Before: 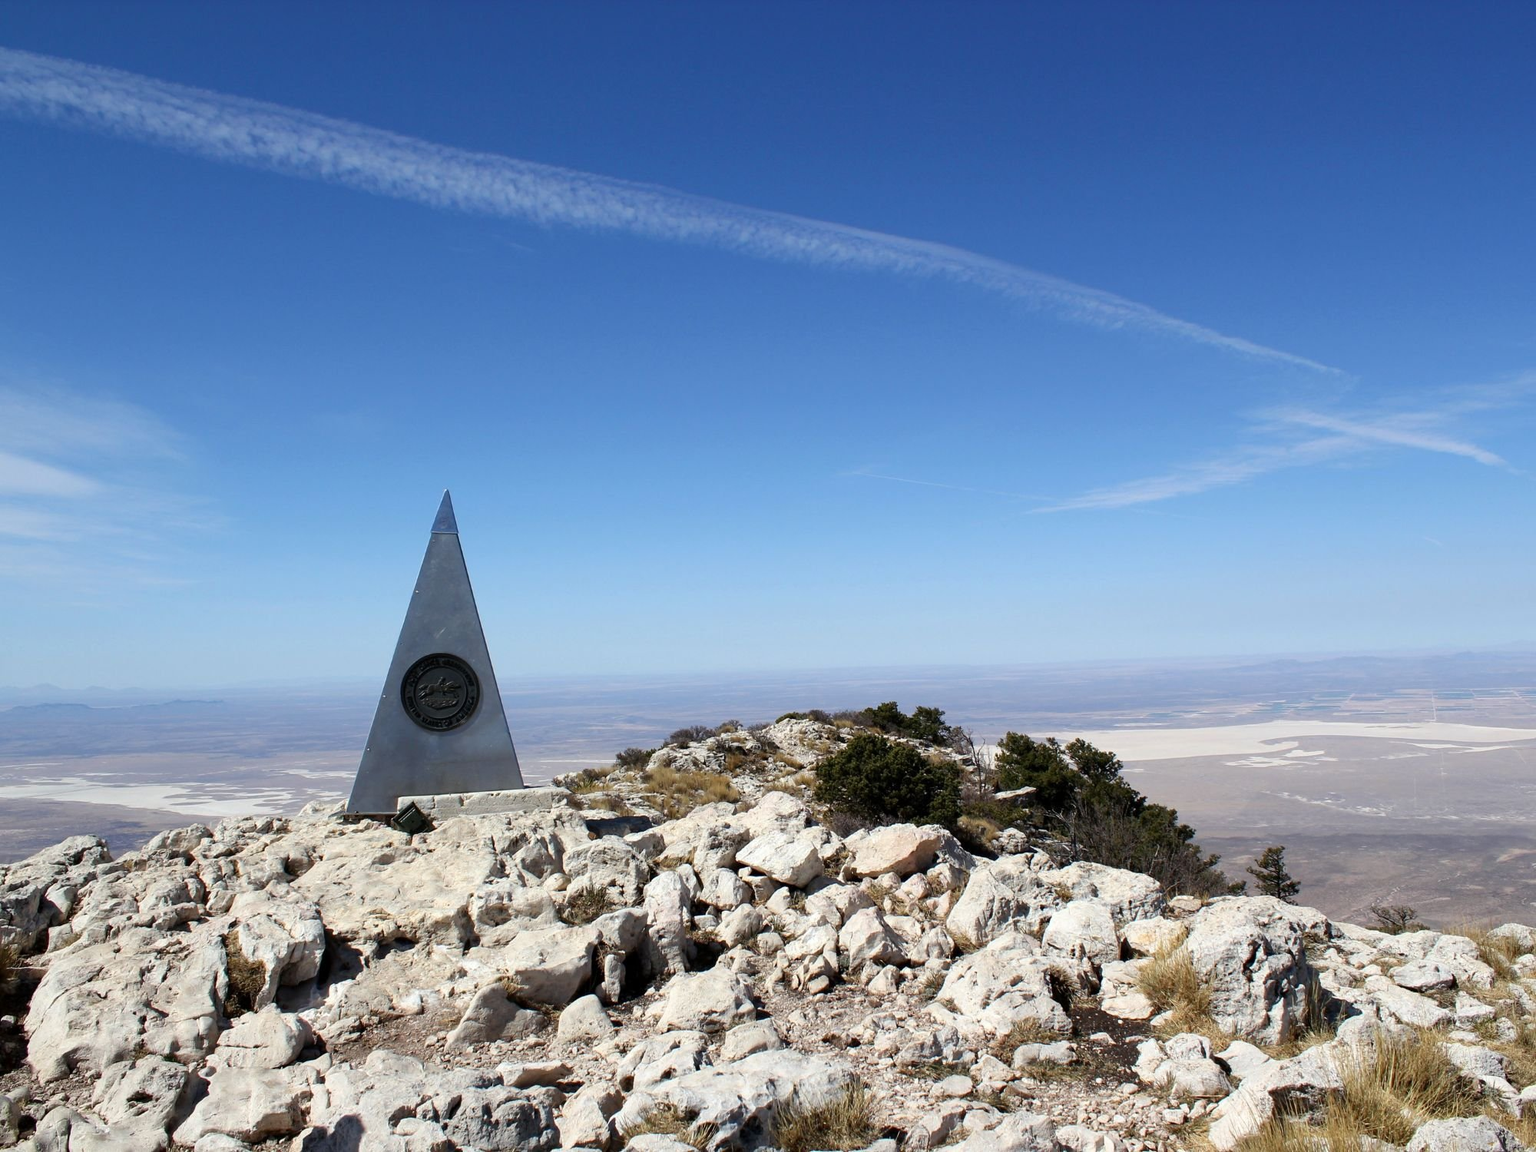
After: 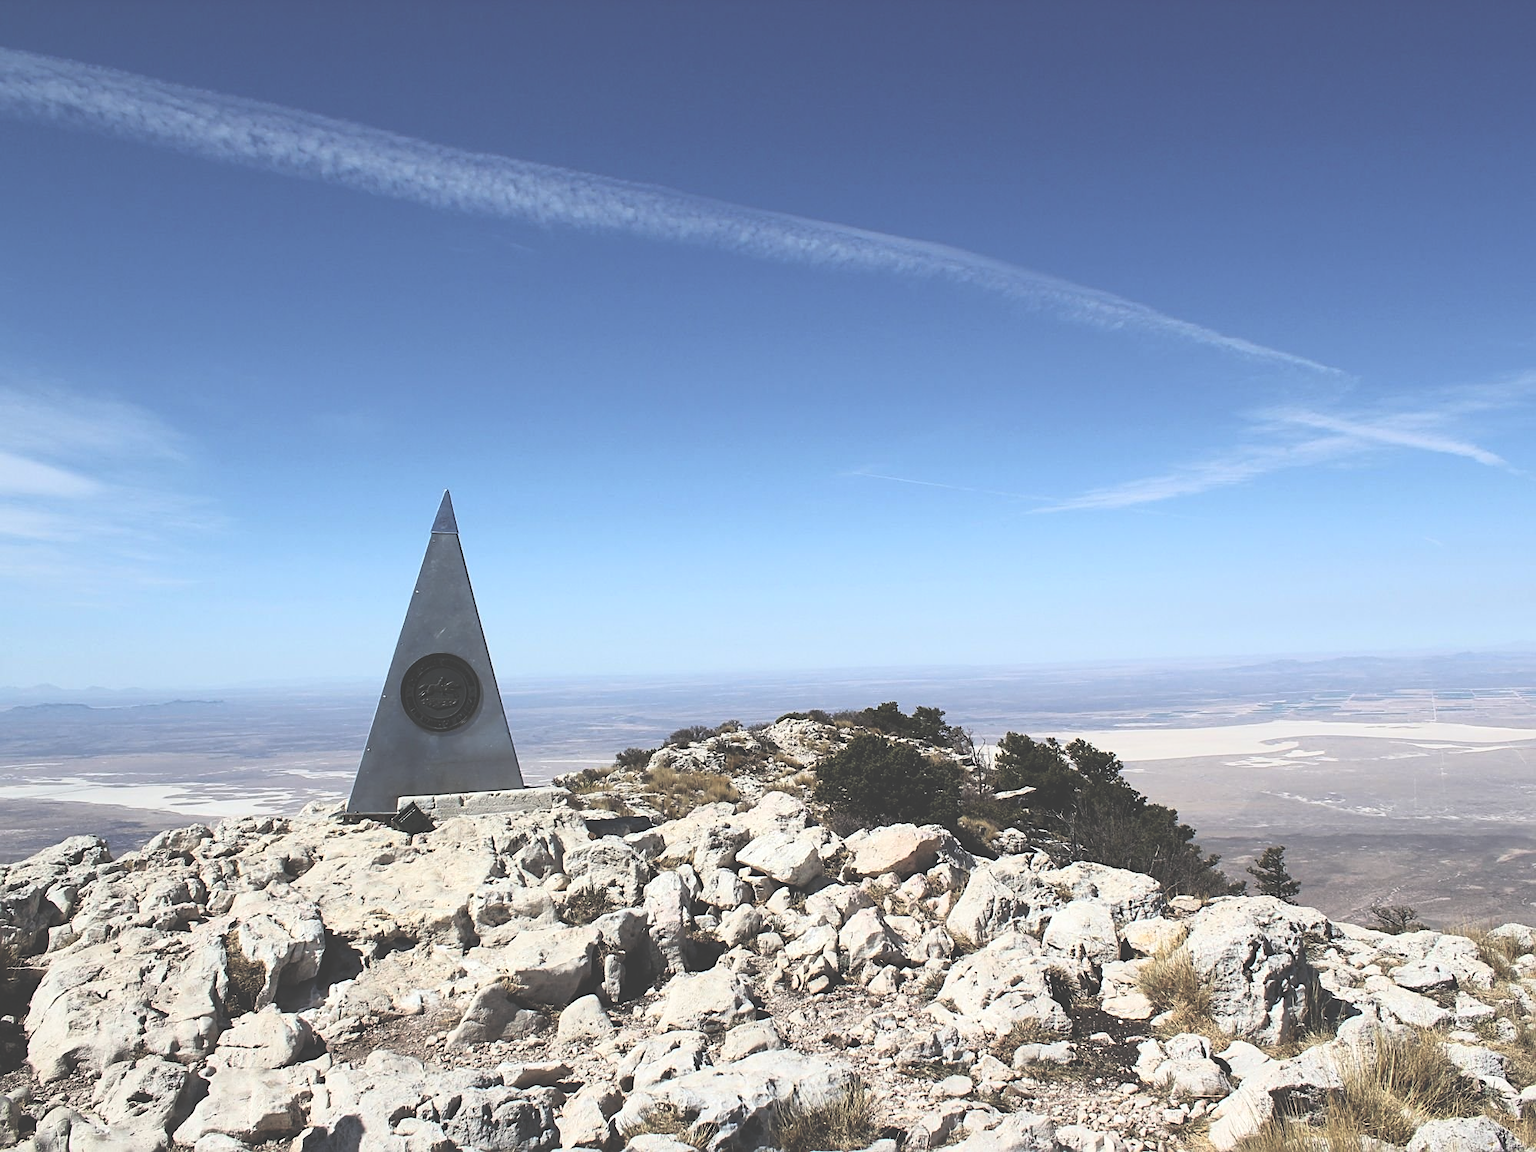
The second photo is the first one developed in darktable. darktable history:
sharpen: on, module defaults
tone curve: curves: ch0 [(0, 0) (0.042, 0.01) (0.223, 0.123) (0.59, 0.574) (0.802, 0.868) (1, 1)], color space Lab, linked channels, preserve colors none
exposure: black level correction -0.087, compensate highlight preservation false
